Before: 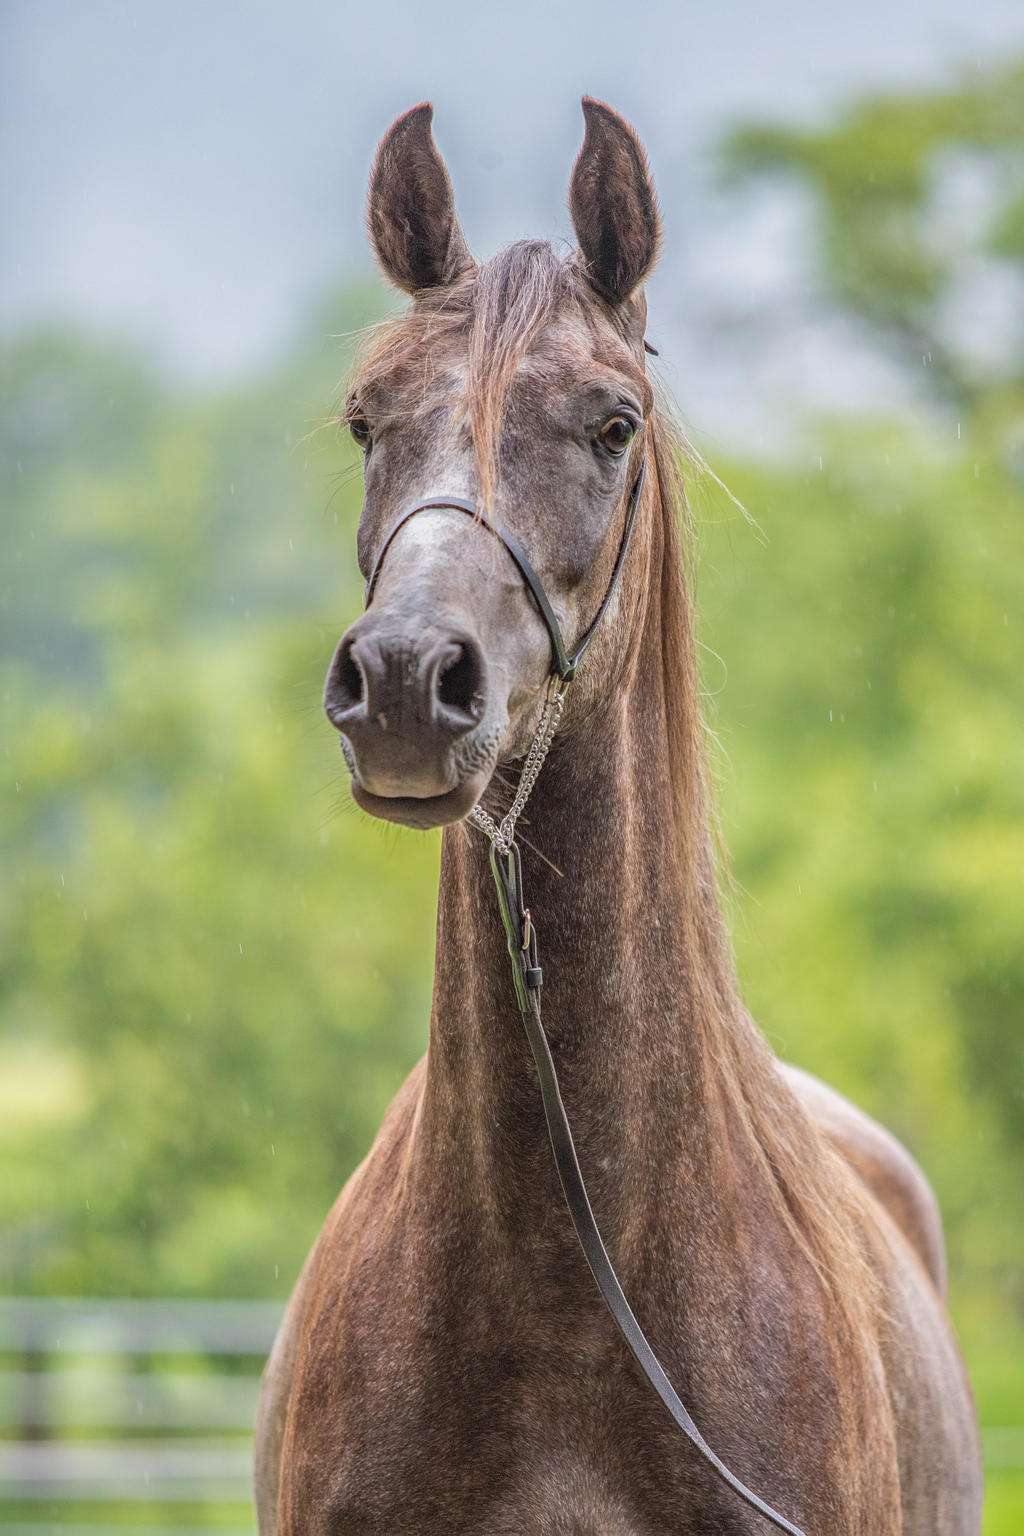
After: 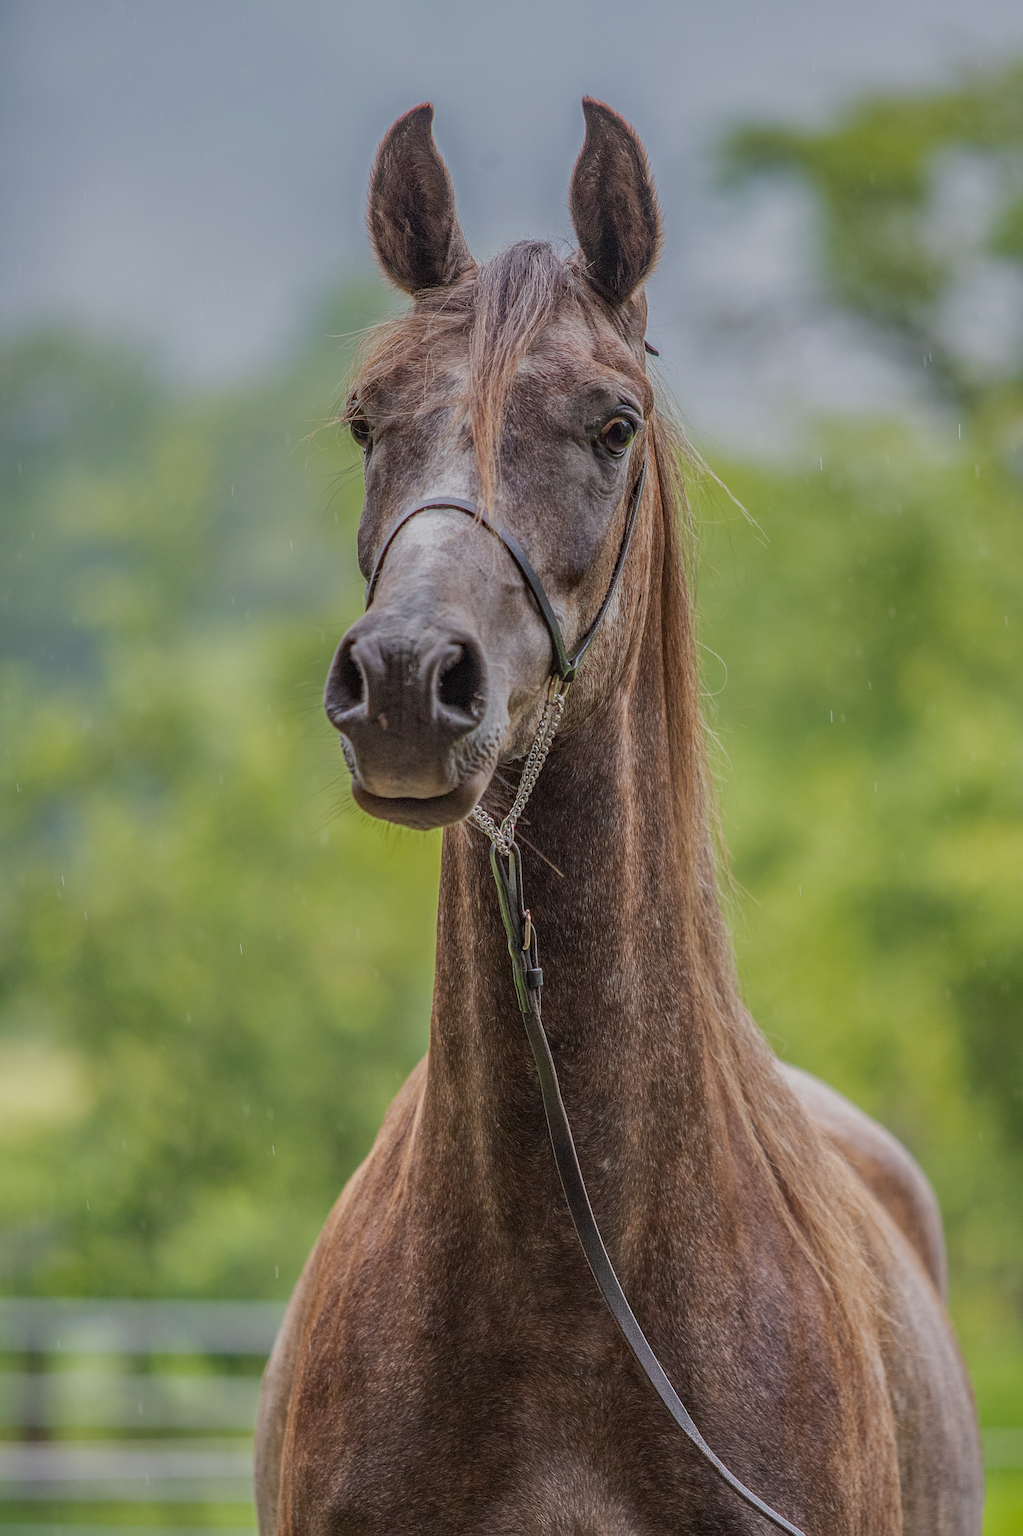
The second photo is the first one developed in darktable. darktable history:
contrast brightness saturation: brightness -0.1
sharpen: amount 0.205
tone equalizer: -8 EV -0.001 EV, -7 EV 0.003 EV, -6 EV -0.024 EV, -5 EV 0.01 EV, -4 EV -0.007 EV, -3 EV 0.024 EV, -2 EV -0.081 EV, -1 EV -0.299 EV, +0 EV -0.611 EV, smoothing diameter 24.98%, edges refinement/feathering 6.65, preserve details guided filter
